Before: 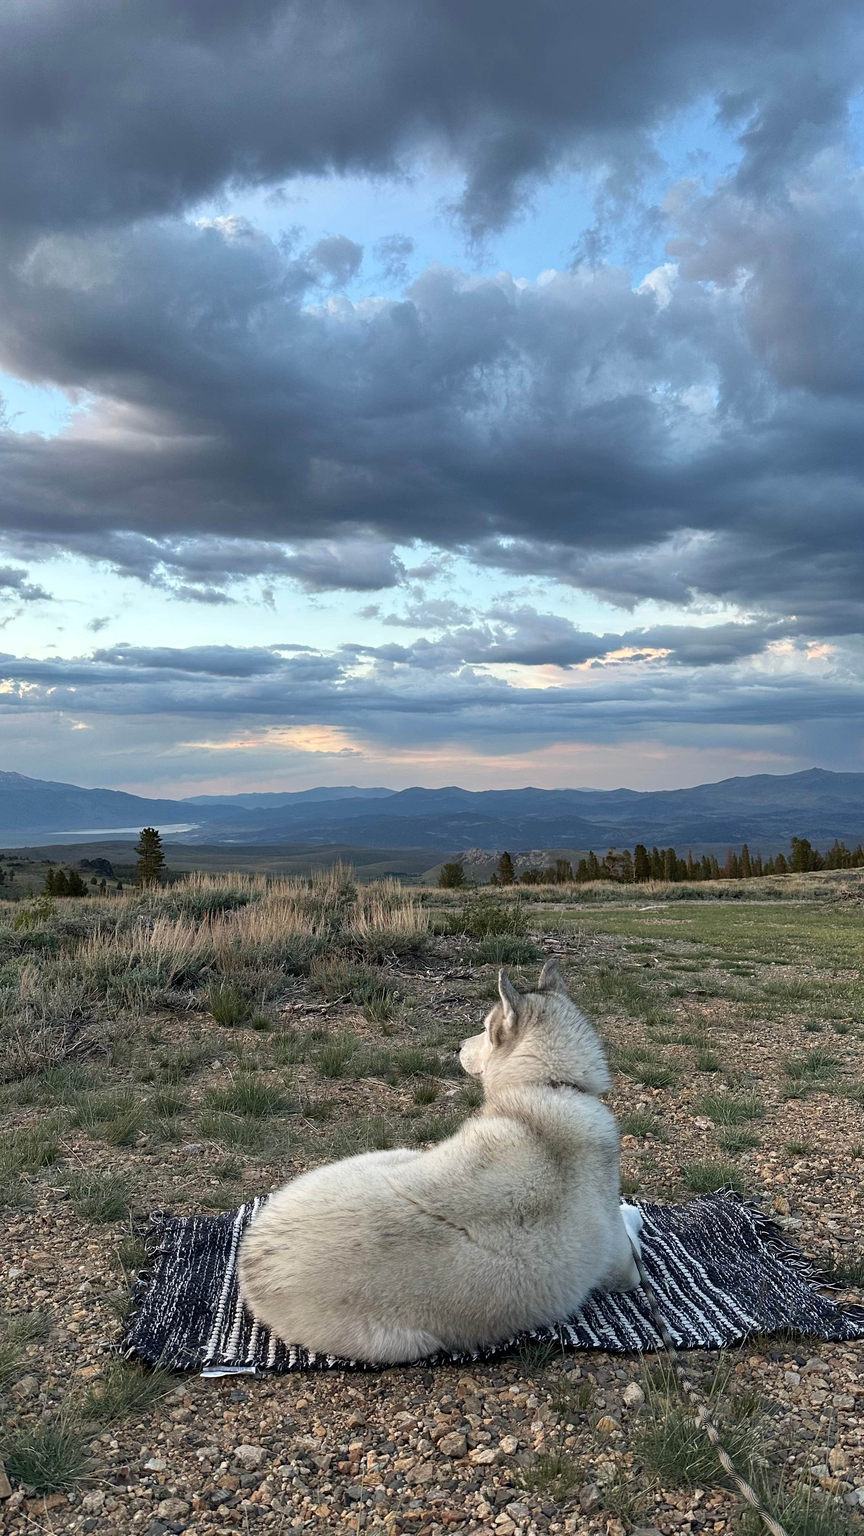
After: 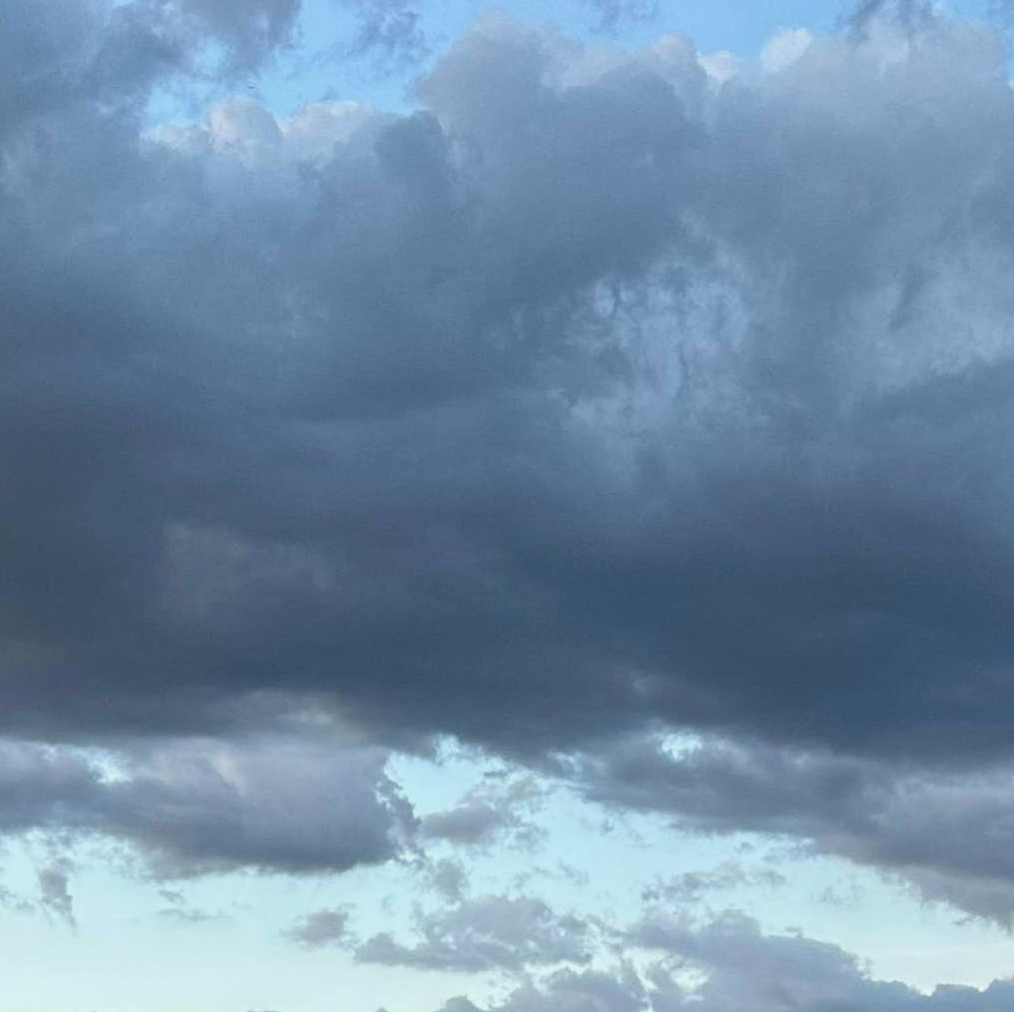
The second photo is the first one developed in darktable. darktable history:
exposure: exposure -0.157 EV, compensate highlight preservation false
crop: left 28.64%, top 16.832%, right 26.637%, bottom 58.055%
